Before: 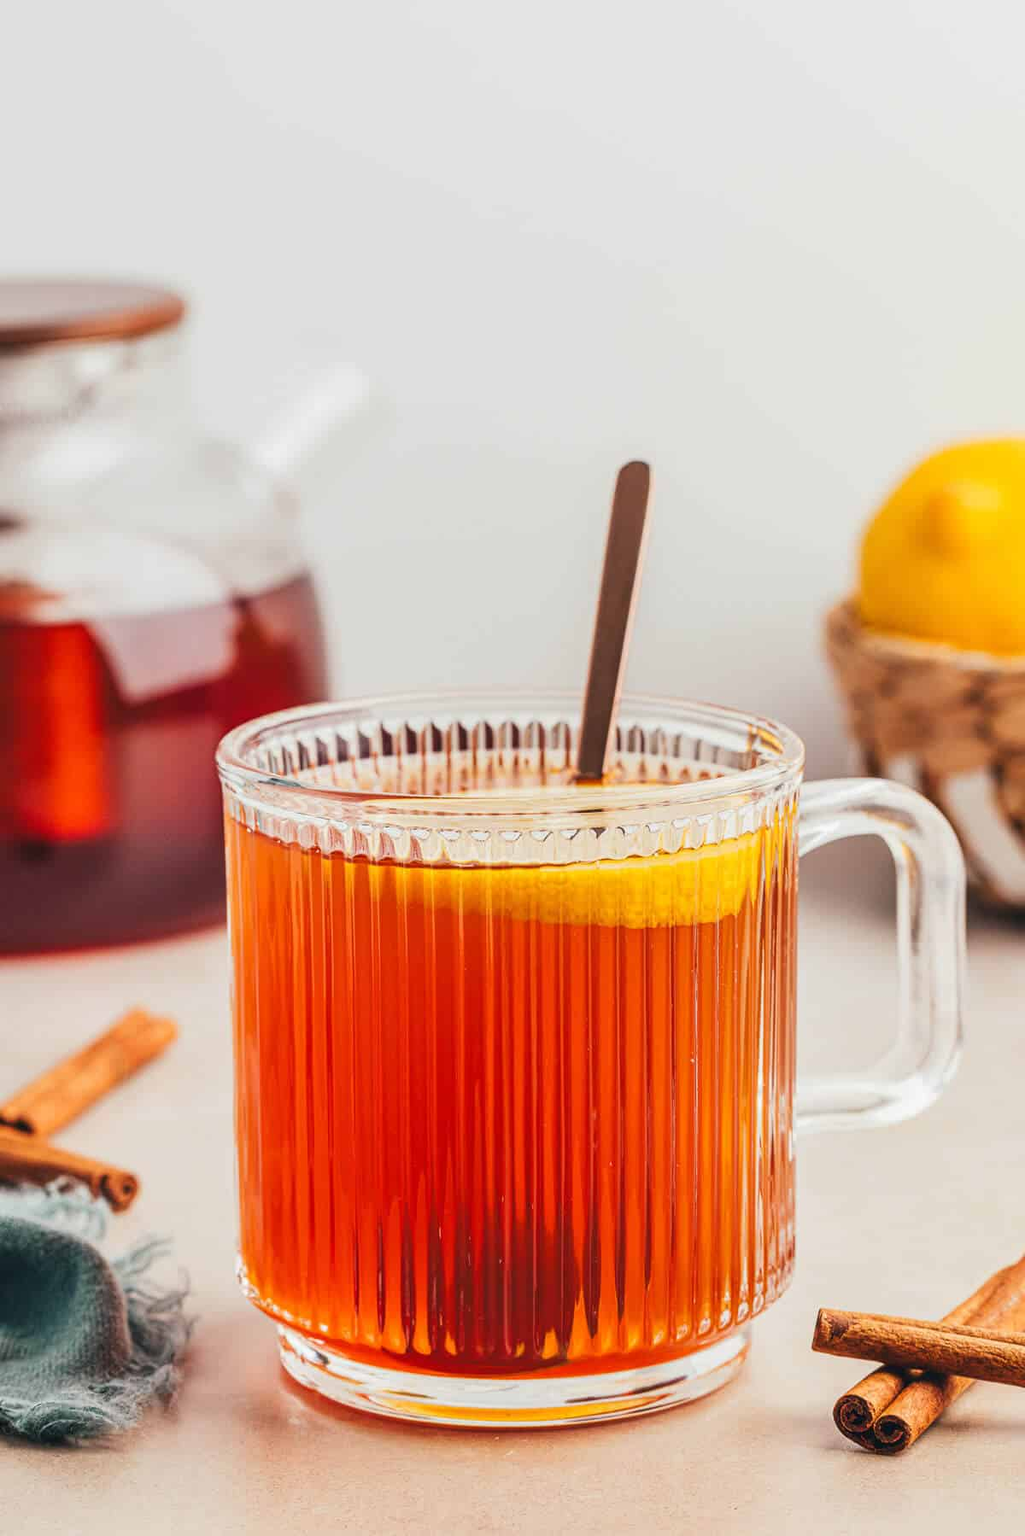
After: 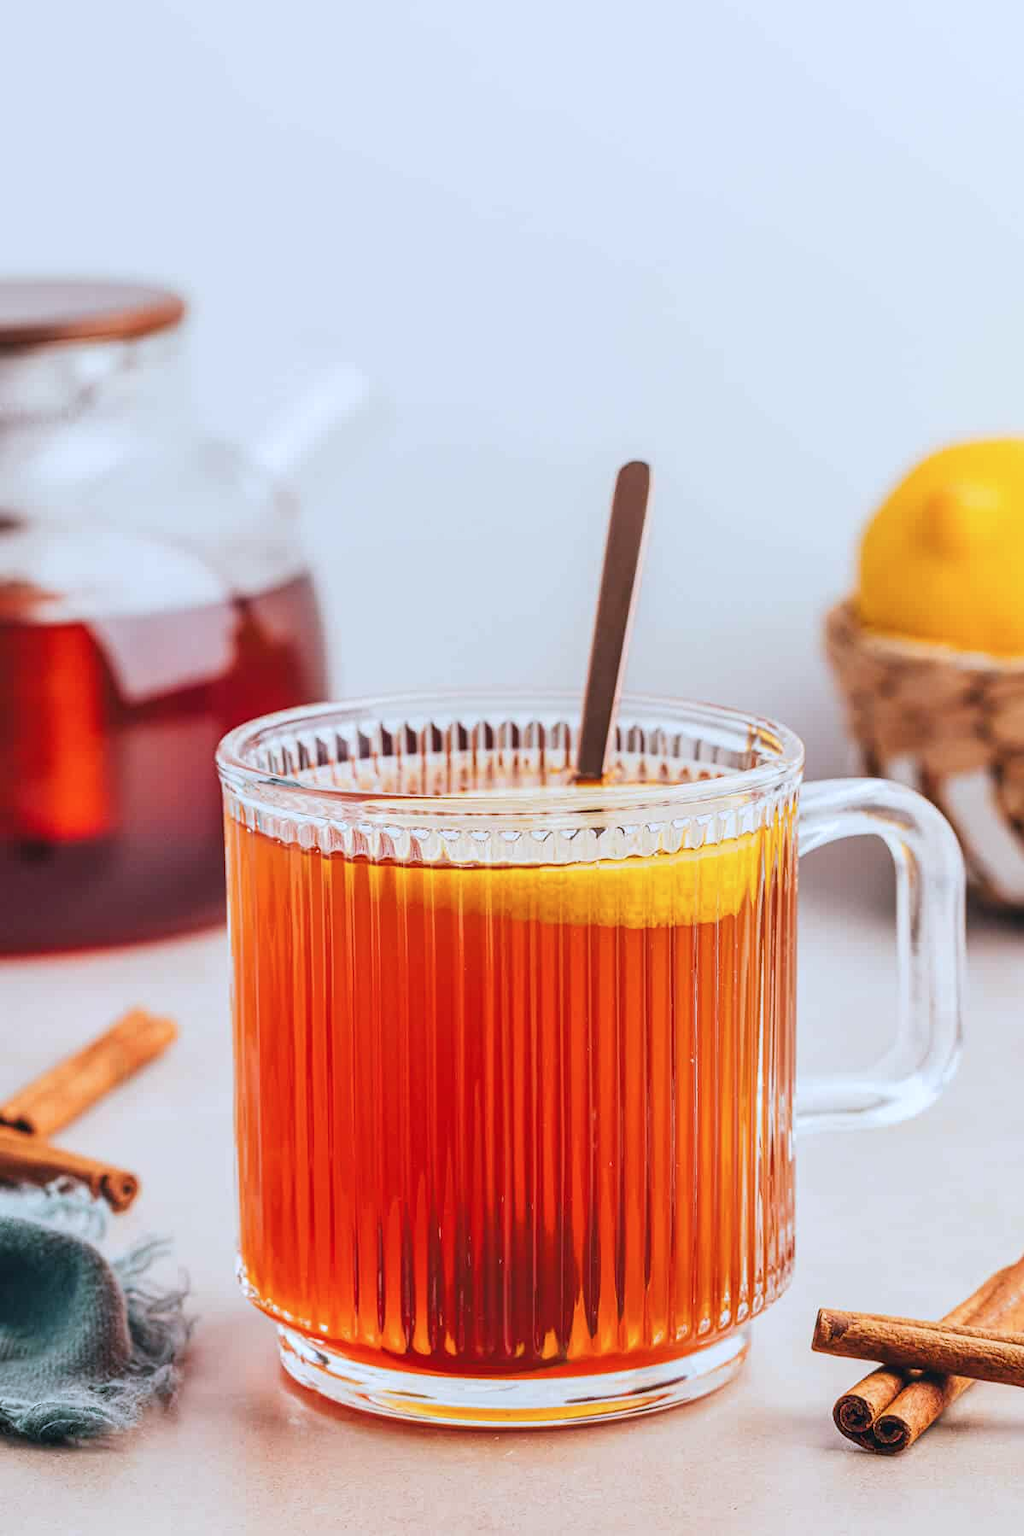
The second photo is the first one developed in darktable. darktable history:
white balance: red 0.98, blue 1.034
color correction: highlights a* -0.772, highlights b* -8.92
